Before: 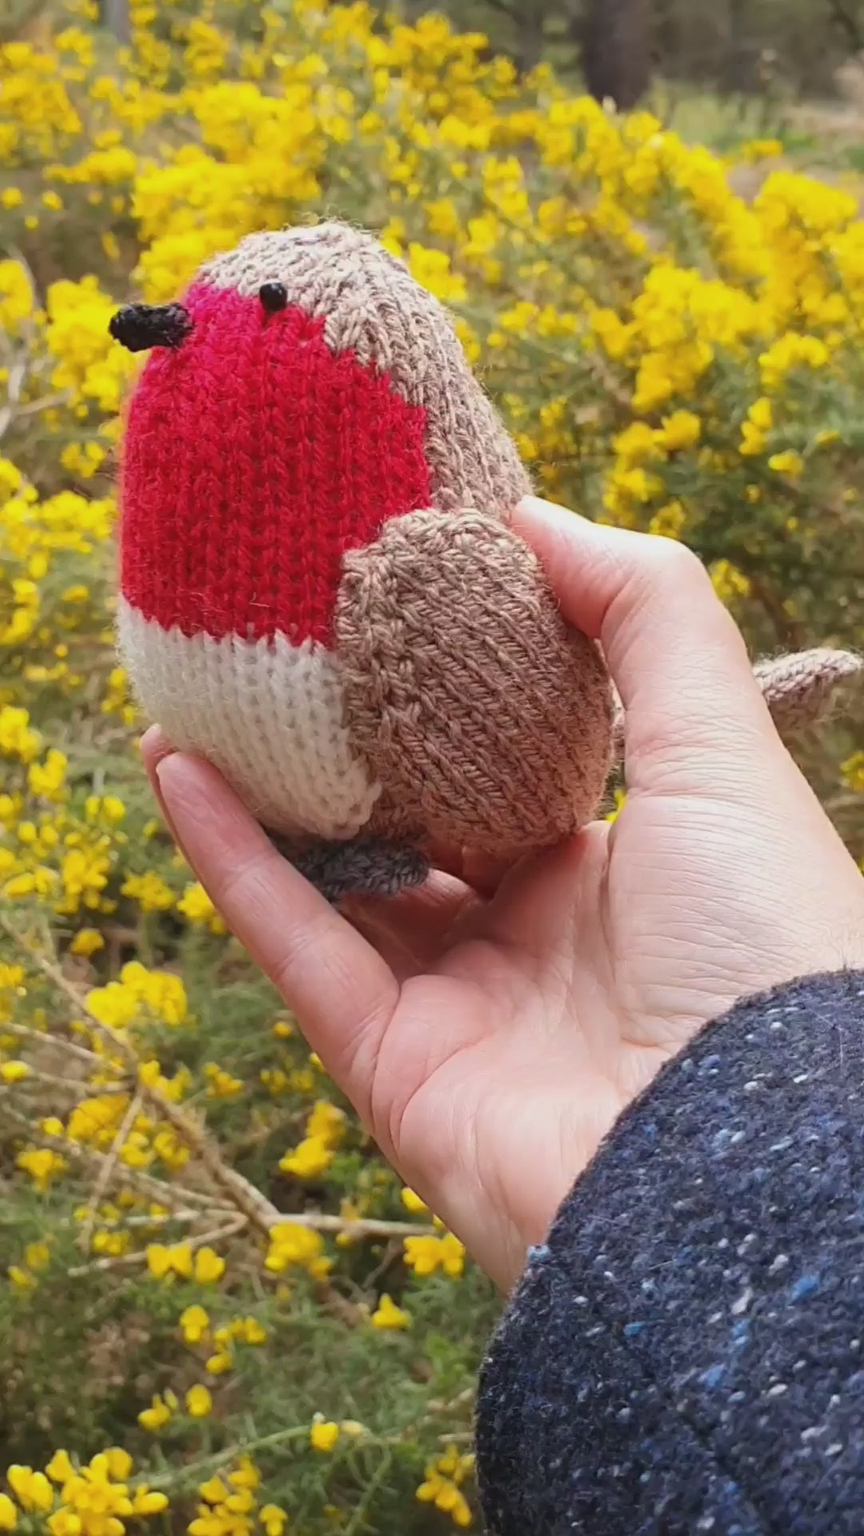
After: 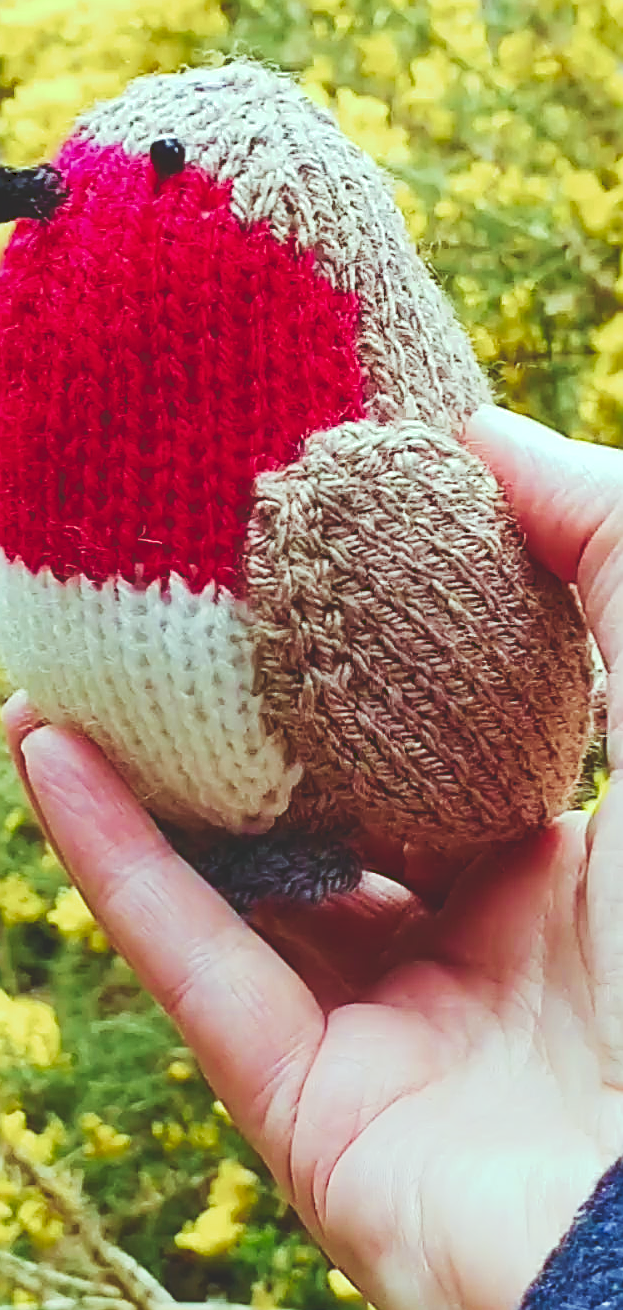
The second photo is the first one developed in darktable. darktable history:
crop: left 16.202%, top 11.208%, right 26.045%, bottom 20.557%
color balance rgb: perceptual saturation grading › global saturation 20%, perceptual saturation grading › highlights -50%, perceptual saturation grading › shadows 30%
tone curve: curves: ch0 [(0, 0) (0.003, 0.17) (0.011, 0.17) (0.025, 0.17) (0.044, 0.168) (0.069, 0.167) (0.1, 0.173) (0.136, 0.181) (0.177, 0.199) (0.224, 0.226) (0.277, 0.271) (0.335, 0.333) (0.399, 0.419) (0.468, 0.52) (0.543, 0.621) (0.623, 0.716) (0.709, 0.795) (0.801, 0.867) (0.898, 0.914) (1, 1)], preserve colors none
velvia: strength 45%
sharpen: amount 0.901
color balance: mode lift, gamma, gain (sRGB), lift [0.997, 0.979, 1.021, 1.011], gamma [1, 1.084, 0.916, 0.998], gain [1, 0.87, 1.13, 1.101], contrast 4.55%, contrast fulcrum 38.24%, output saturation 104.09%
